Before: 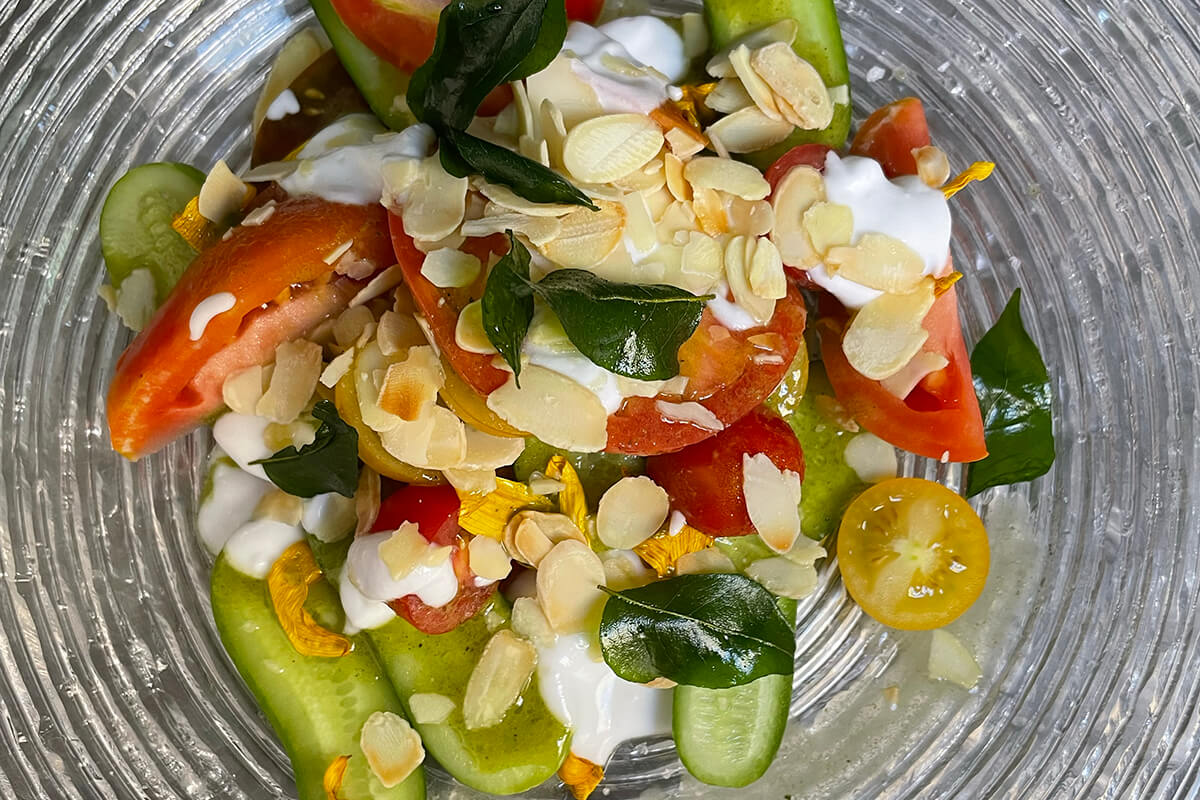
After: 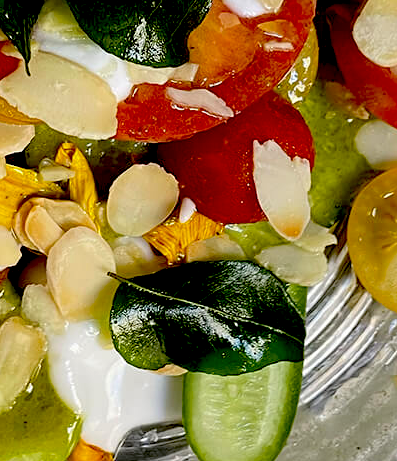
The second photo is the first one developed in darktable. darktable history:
crop: left 40.878%, top 39.176%, right 25.993%, bottom 3.081%
exposure: black level correction 0.047, exposure 0.013 EV, compensate highlight preservation false
